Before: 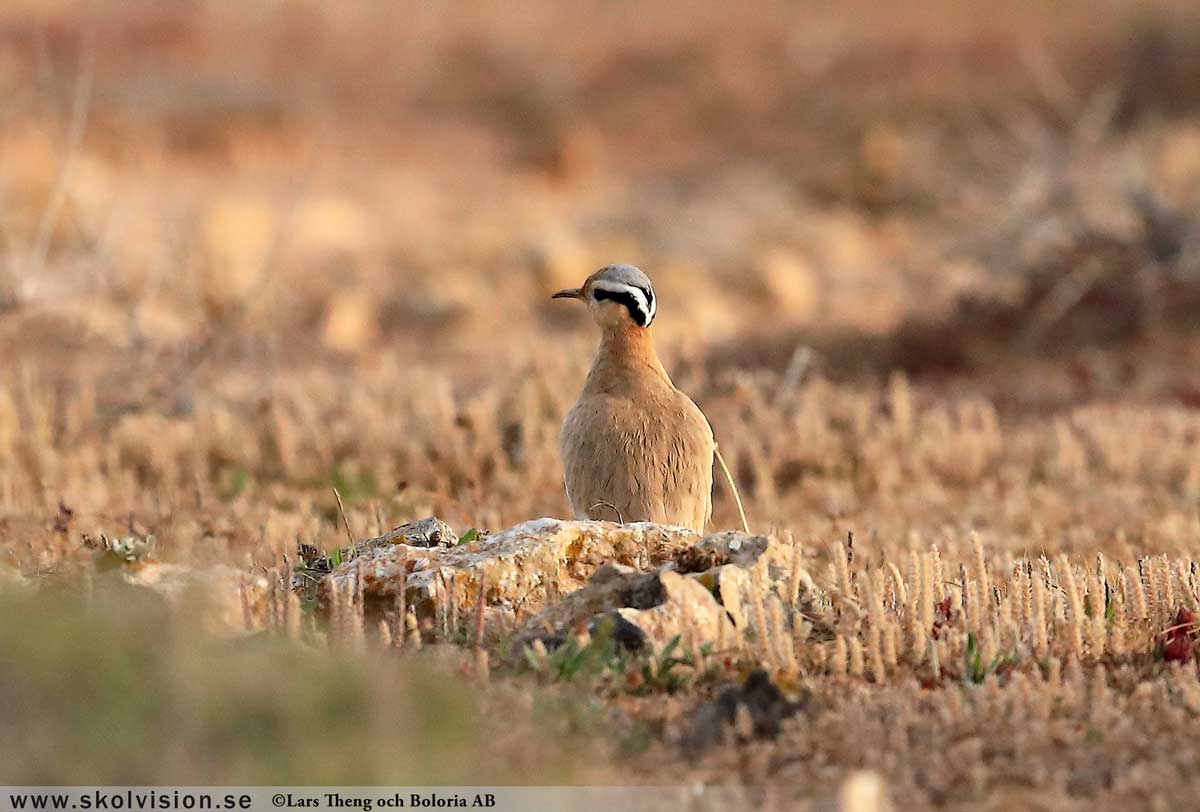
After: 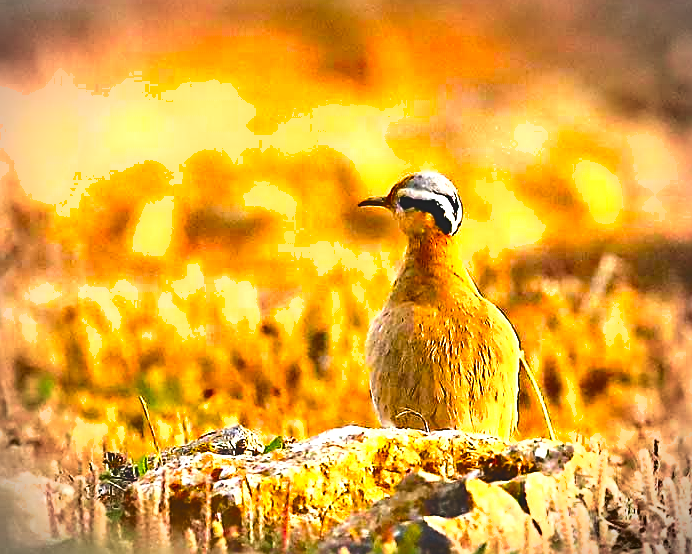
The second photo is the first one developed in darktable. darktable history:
crop: left 16.23%, top 11.363%, right 26.025%, bottom 20.404%
exposure: black level correction -0.024, exposure 1.393 EV, compensate highlight preservation false
color balance rgb: power › hue 313.35°, perceptual saturation grading › global saturation 65.203%, perceptual saturation grading › highlights 59.991%, perceptual saturation grading › mid-tones 49.865%, perceptual saturation grading › shadows 49.528%
vignetting: brightness -0.622, saturation -0.674, width/height ratio 1.095
sharpen: on, module defaults
shadows and highlights: white point adjustment 0.029, soften with gaussian
